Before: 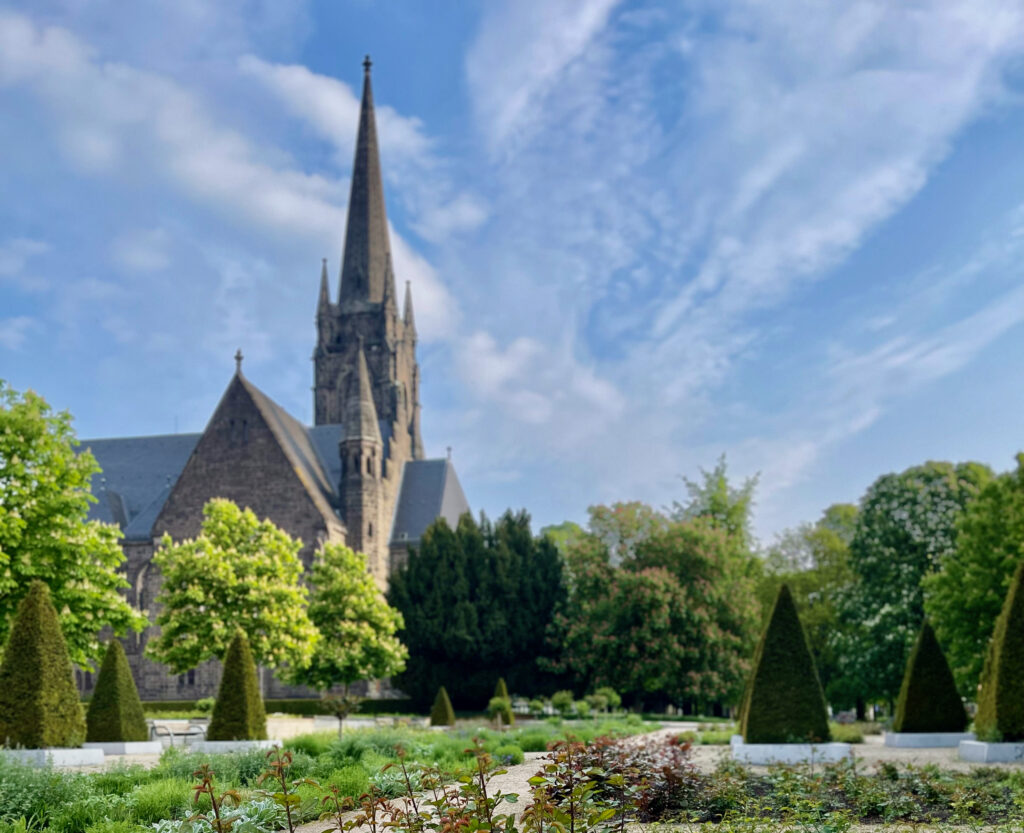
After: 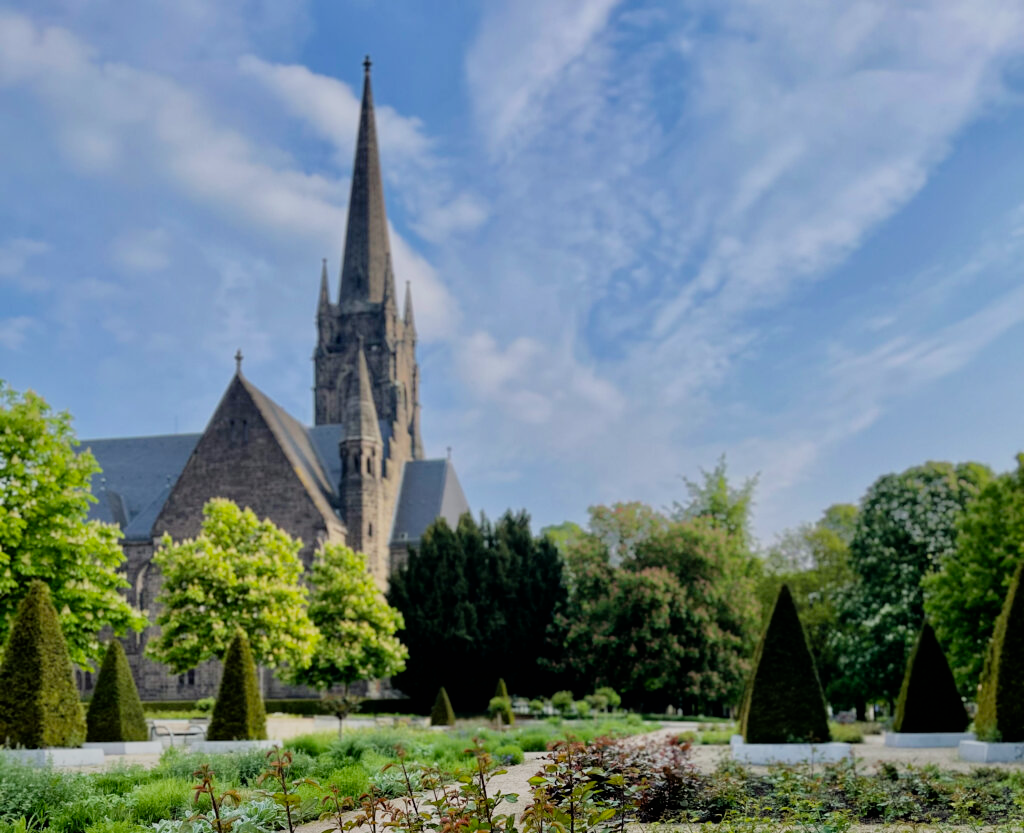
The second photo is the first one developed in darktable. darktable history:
filmic rgb: black relative exposure -7.92 EV, white relative exposure 4.13 EV, threshold 3 EV, hardness 4.02, latitude 51.22%, contrast 1.013, shadows ↔ highlights balance 5.35%, color science v5 (2021), contrast in shadows safe, contrast in highlights safe, enable highlight reconstruction true
shadows and highlights: shadows 25, highlights -25
